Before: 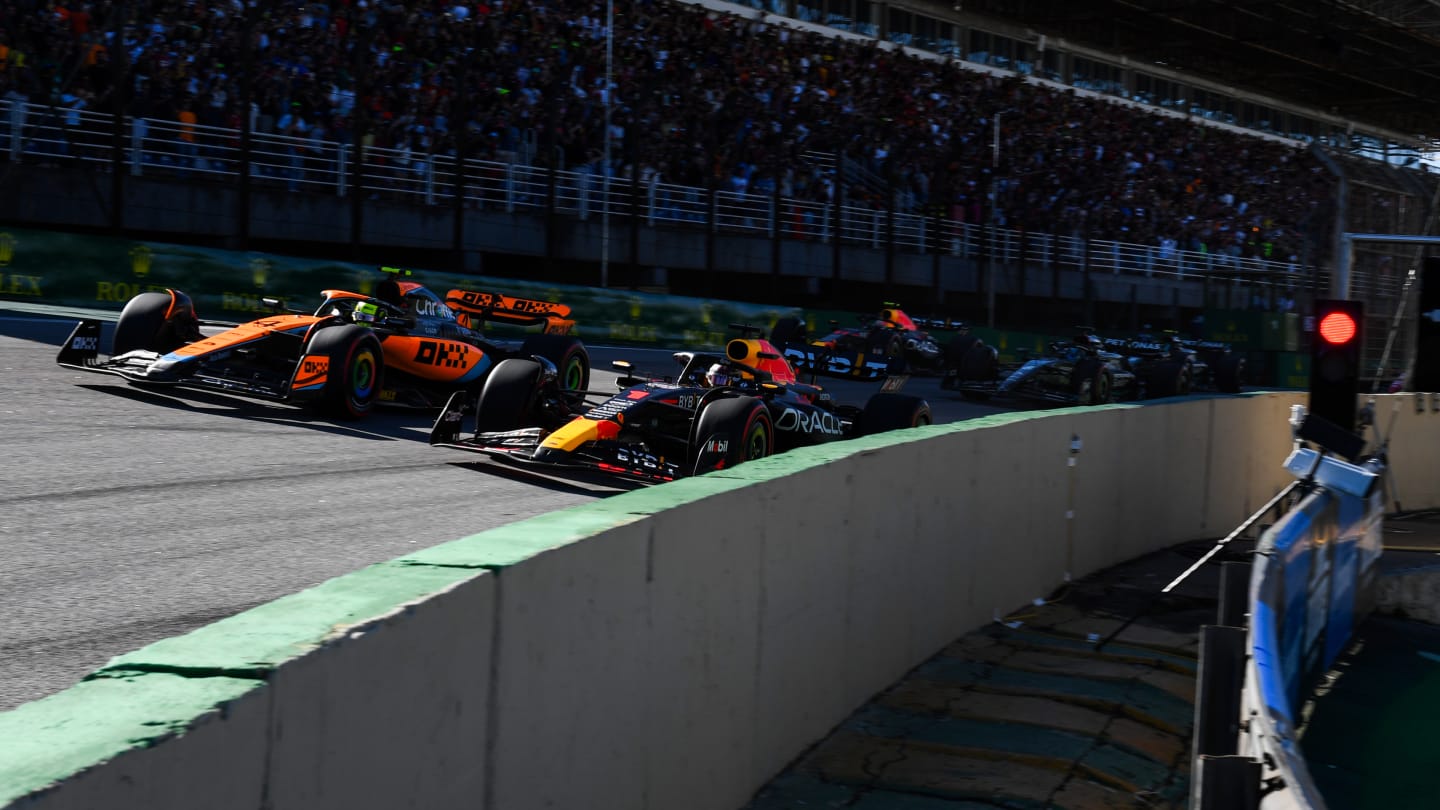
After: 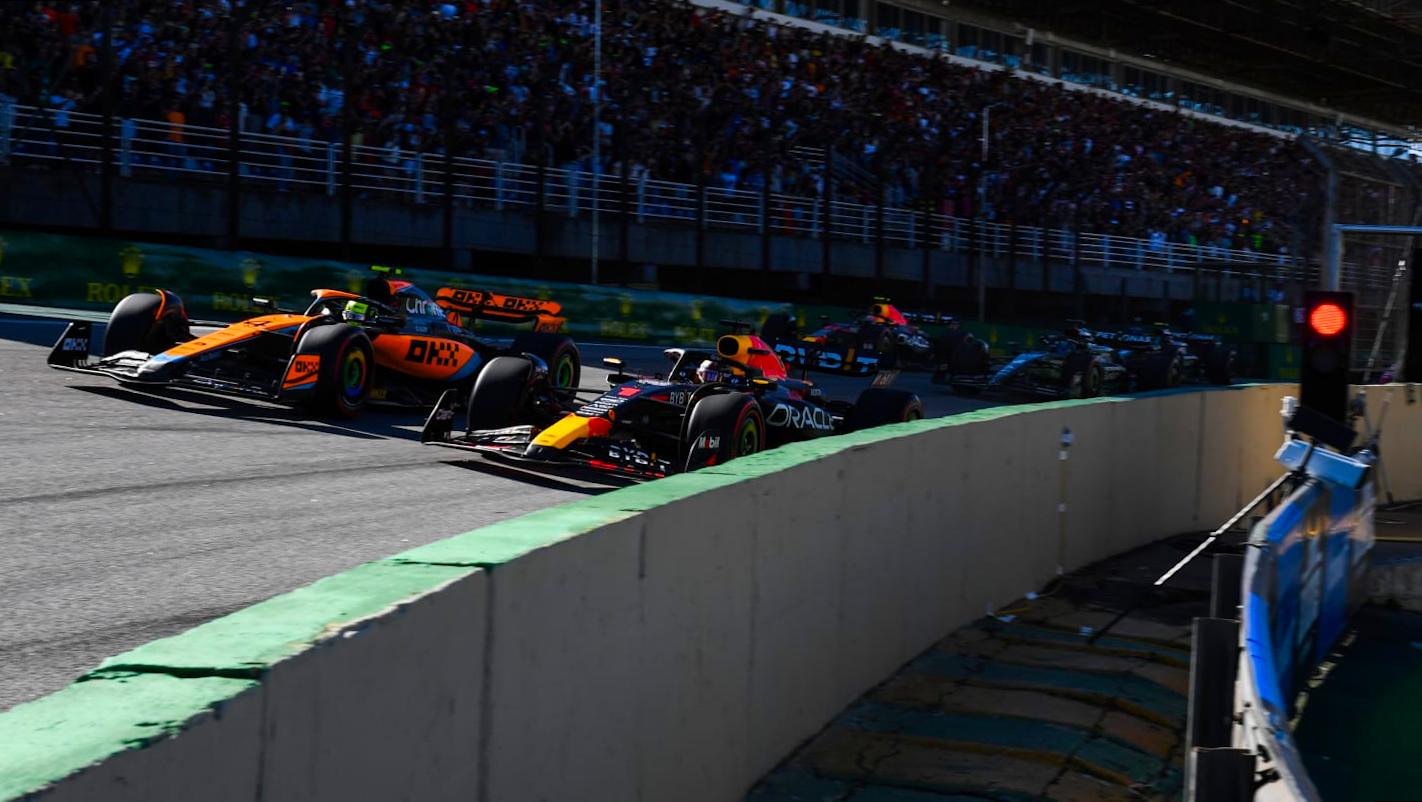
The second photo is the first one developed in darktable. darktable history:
color balance rgb: perceptual saturation grading › global saturation 25%, global vibrance 20%
rotate and perspective: rotation -0.45°, automatic cropping original format, crop left 0.008, crop right 0.992, crop top 0.012, crop bottom 0.988
